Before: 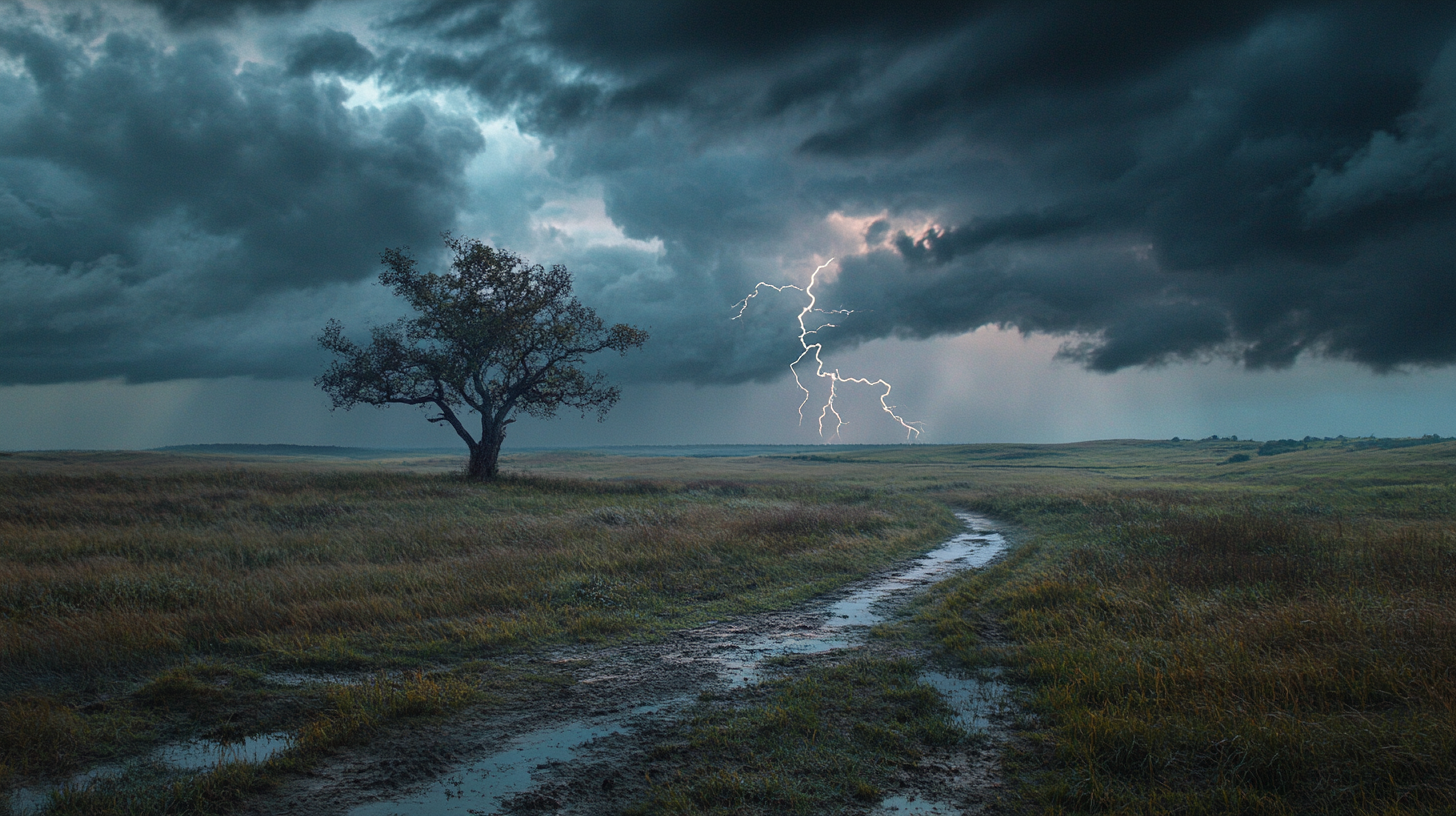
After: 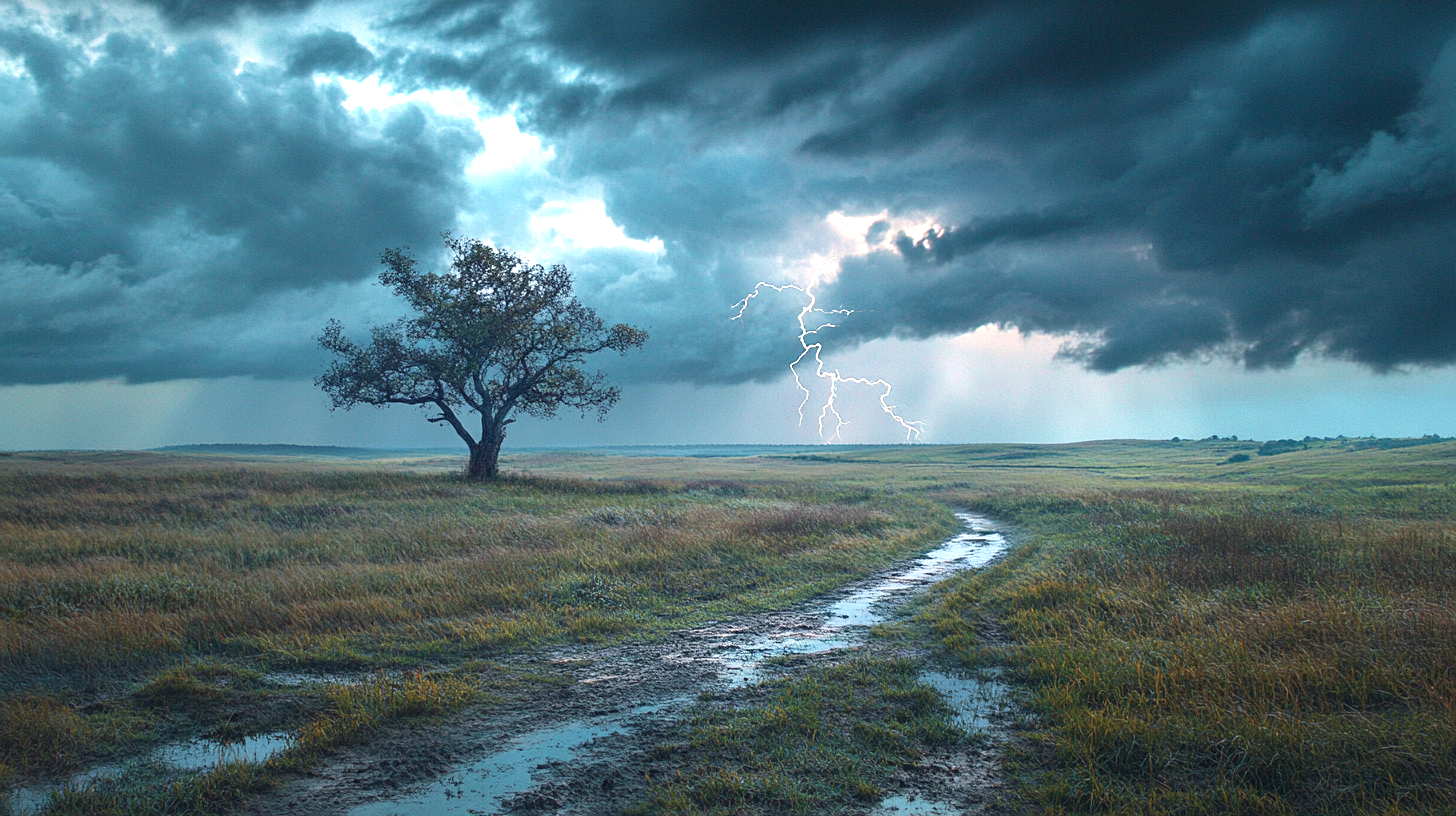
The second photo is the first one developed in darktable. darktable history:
velvia: strength 15%
color correction: highlights a* 0.207, highlights b* 2.7, shadows a* -0.874, shadows b* -4.78
exposure: black level correction 0, exposure 1.3 EV, compensate exposure bias true, compensate highlight preservation false
sharpen: amount 0.2
